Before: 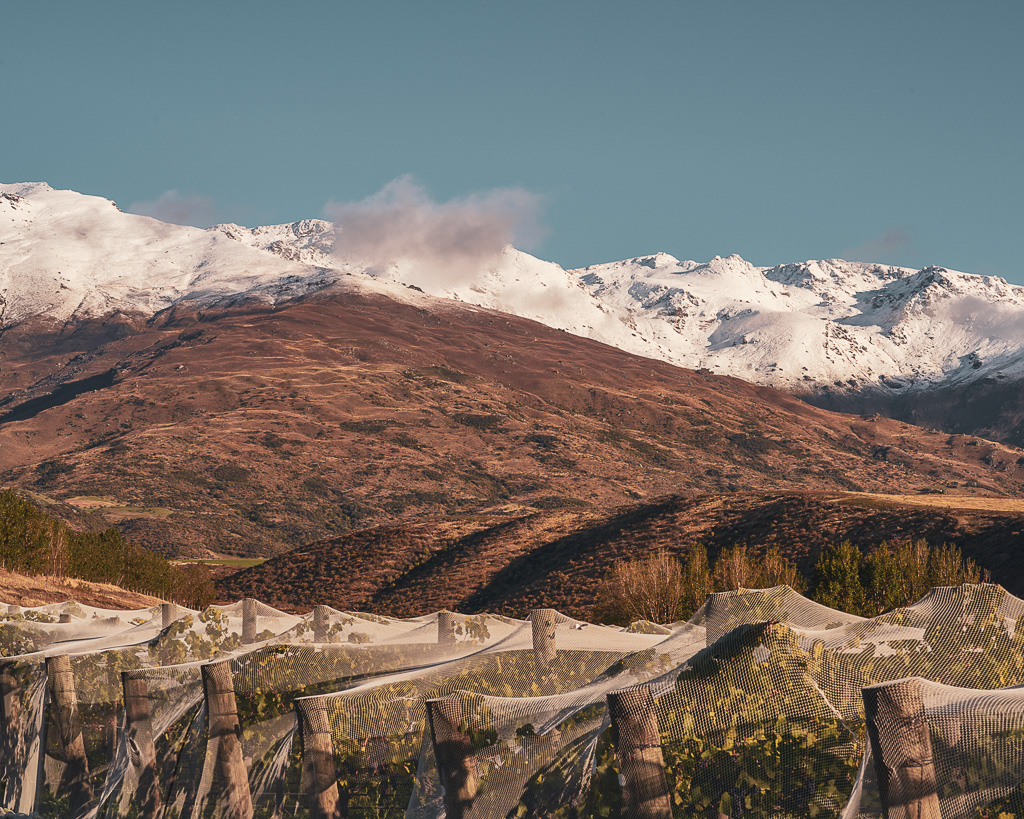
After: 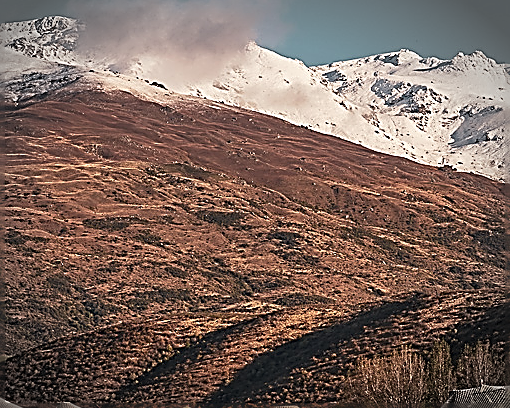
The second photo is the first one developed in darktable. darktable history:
crop: left 25.177%, top 24.867%, right 24.964%, bottom 25.228%
vignetting: brightness -0.613, saturation -0.683, center (-0.01, 0), automatic ratio true, unbound false
sharpen: amount 1.857
